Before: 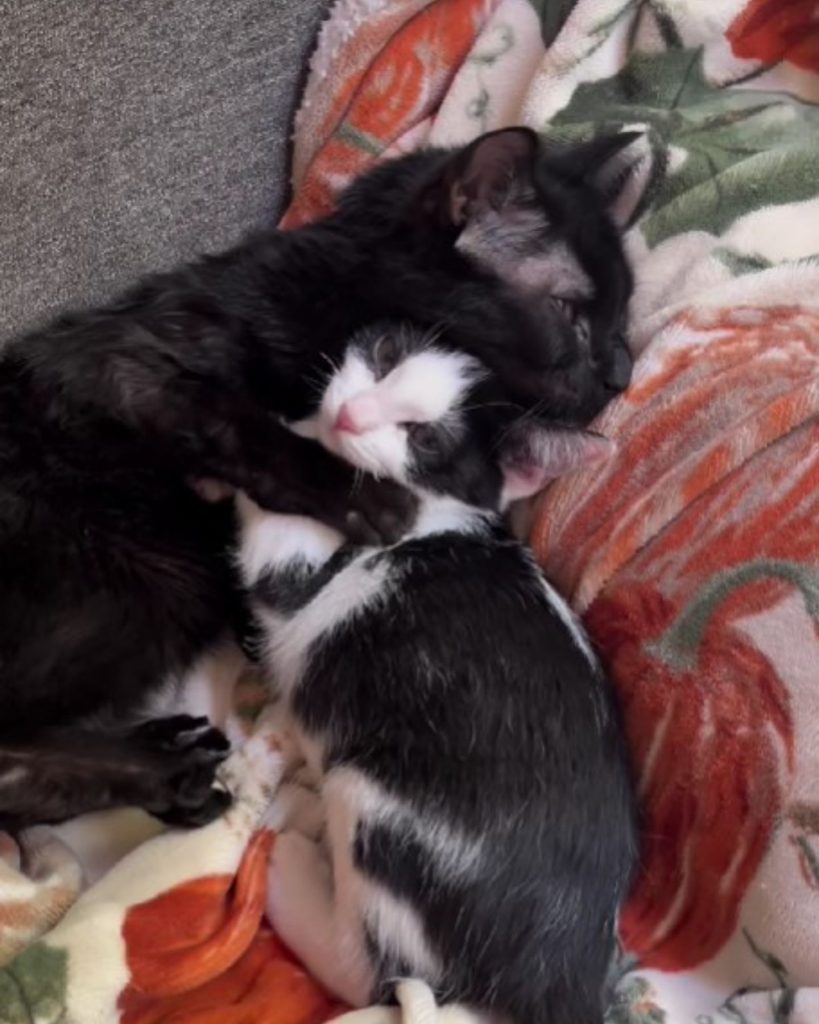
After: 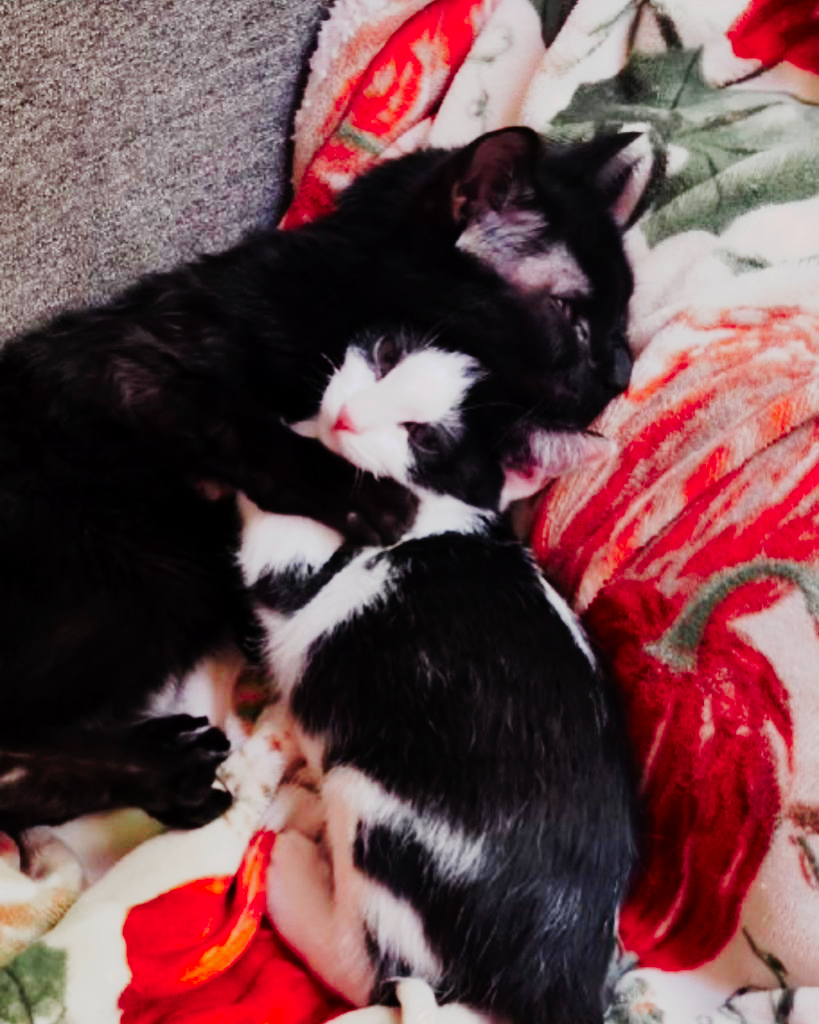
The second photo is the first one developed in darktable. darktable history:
color zones: curves: ch0 [(0, 0.466) (0.128, 0.466) (0.25, 0.5) (0.375, 0.456) (0.5, 0.5) (0.625, 0.5) (0.737, 0.652) (0.875, 0.5)]; ch1 [(0, 0.603) (0.125, 0.618) (0.261, 0.348) (0.372, 0.353) (0.497, 0.363) (0.611, 0.45) (0.731, 0.427) (0.875, 0.518) (0.998, 0.652)]; ch2 [(0, 0.559) (0.125, 0.451) (0.253, 0.564) (0.37, 0.578) (0.5, 0.466) (0.625, 0.471) (0.731, 0.471) (0.88, 0.485)]
tone curve: curves: ch0 [(0, 0) (0.003, 0.001) (0.011, 0.005) (0.025, 0.009) (0.044, 0.014) (0.069, 0.019) (0.1, 0.028) (0.136, 0.039) (0.177, 0.073) (0.224, 0.134) (0.277, 0.218) (0.335, 0.343) (0.399, 0.488) (0.468, 0.608) (0.543, 0.699) (0.623, 0.773) (0.709, 0.819) (0.801, 0.852) (0.898, 0.874) (1, 1)], preserve colors none
